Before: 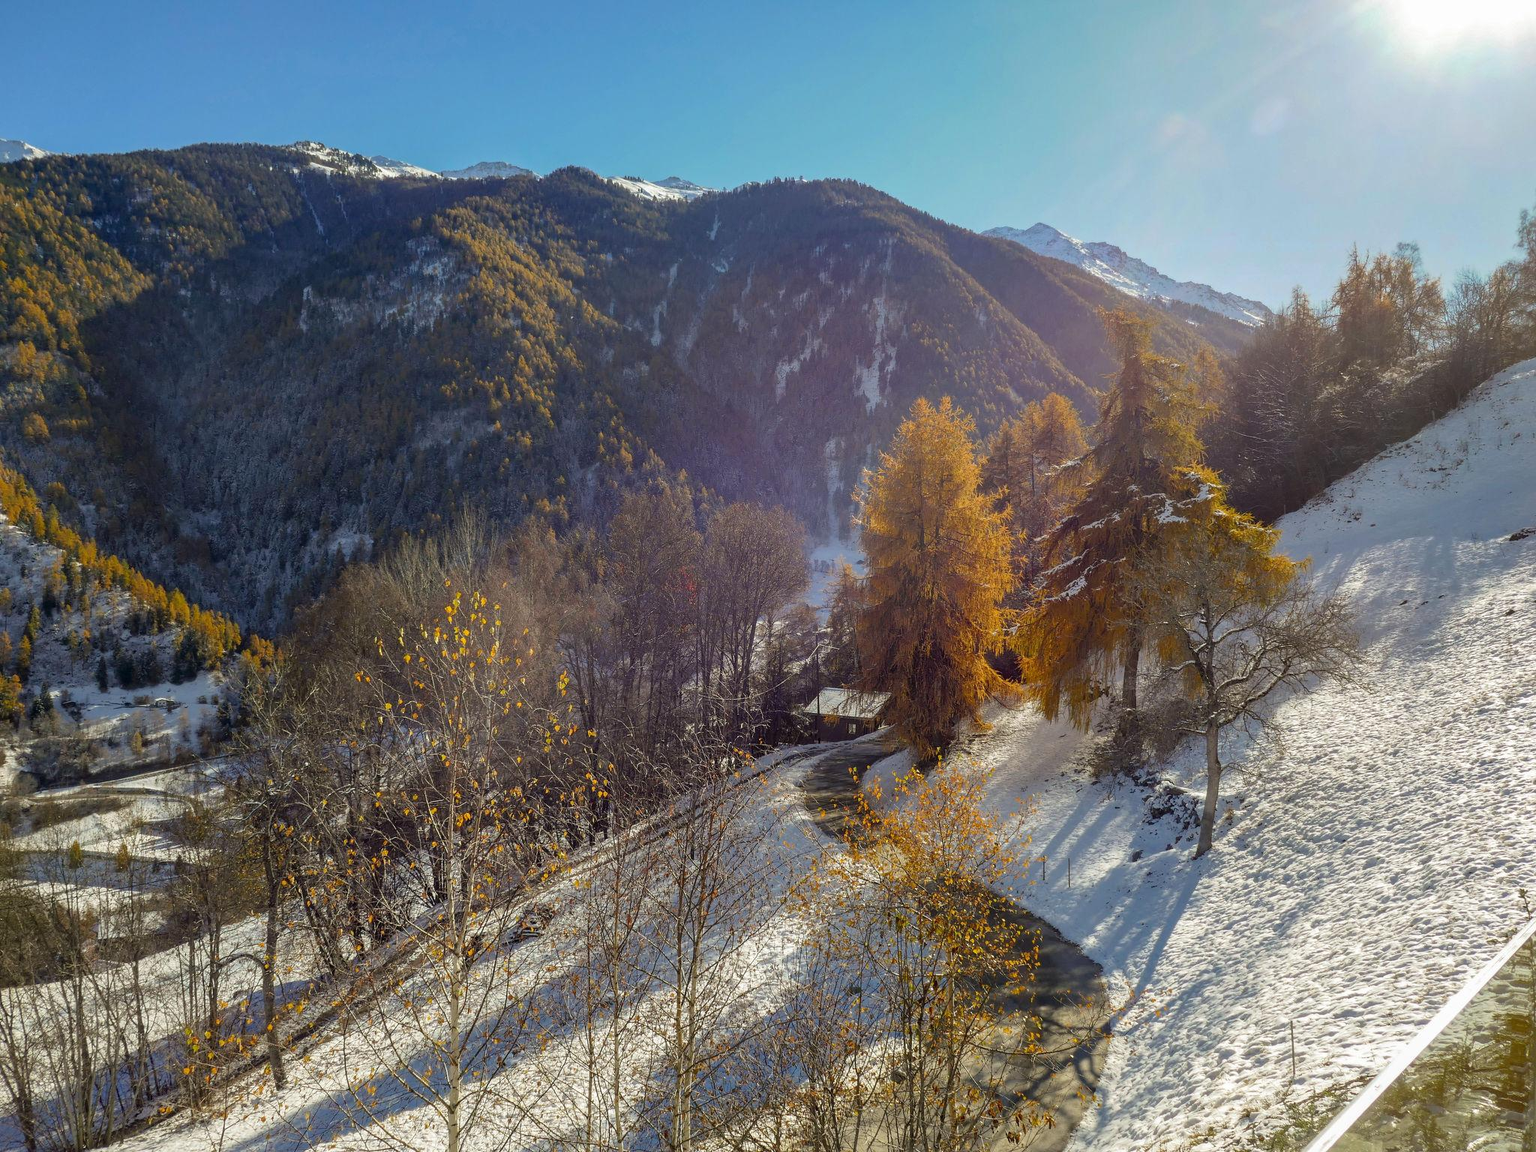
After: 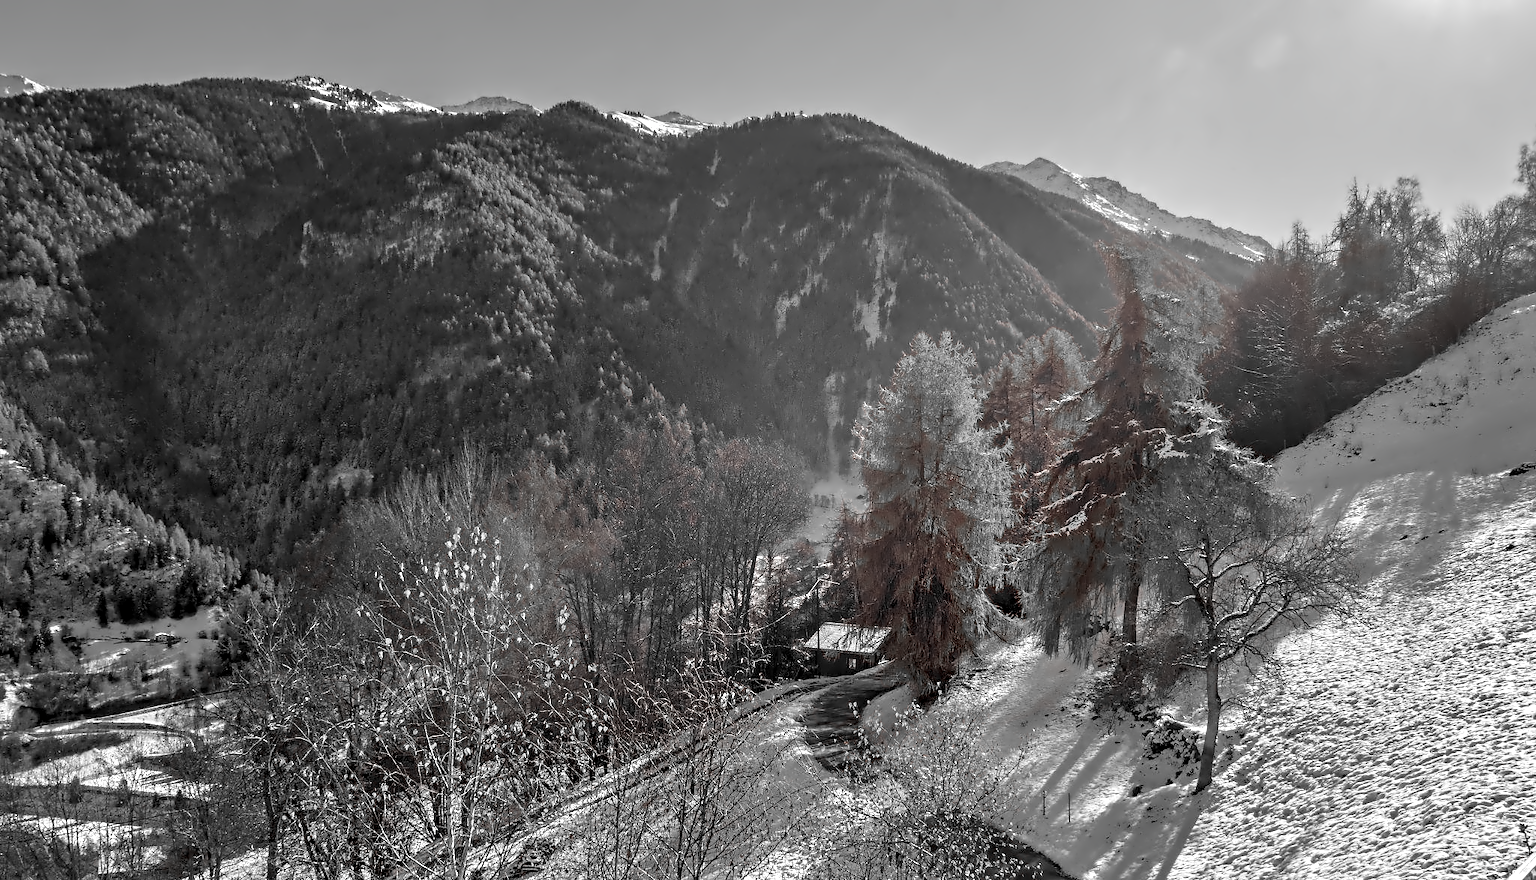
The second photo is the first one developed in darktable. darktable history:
color zones: curves: ch1 [(0, 0.006) (0.094, 0.285) (0.171, 0.001) (0.429, 0.001) (0.571, 0.003) (0.714, 0.004) (0.857, 0.004) (1, 0.006)]
crop: top 5.711%, bottom 17.8%
contrast equalizer: y [[0.5, 0.542, 0.583, 0.625, 0.667, 0.708], [0.5 ×6], [0.5 ×6], [0, 0.033, 0.067, 0.1, 0.133, 0.167], [0, 0.05, 0.1, 0.15, 0.2, 0.25]]
